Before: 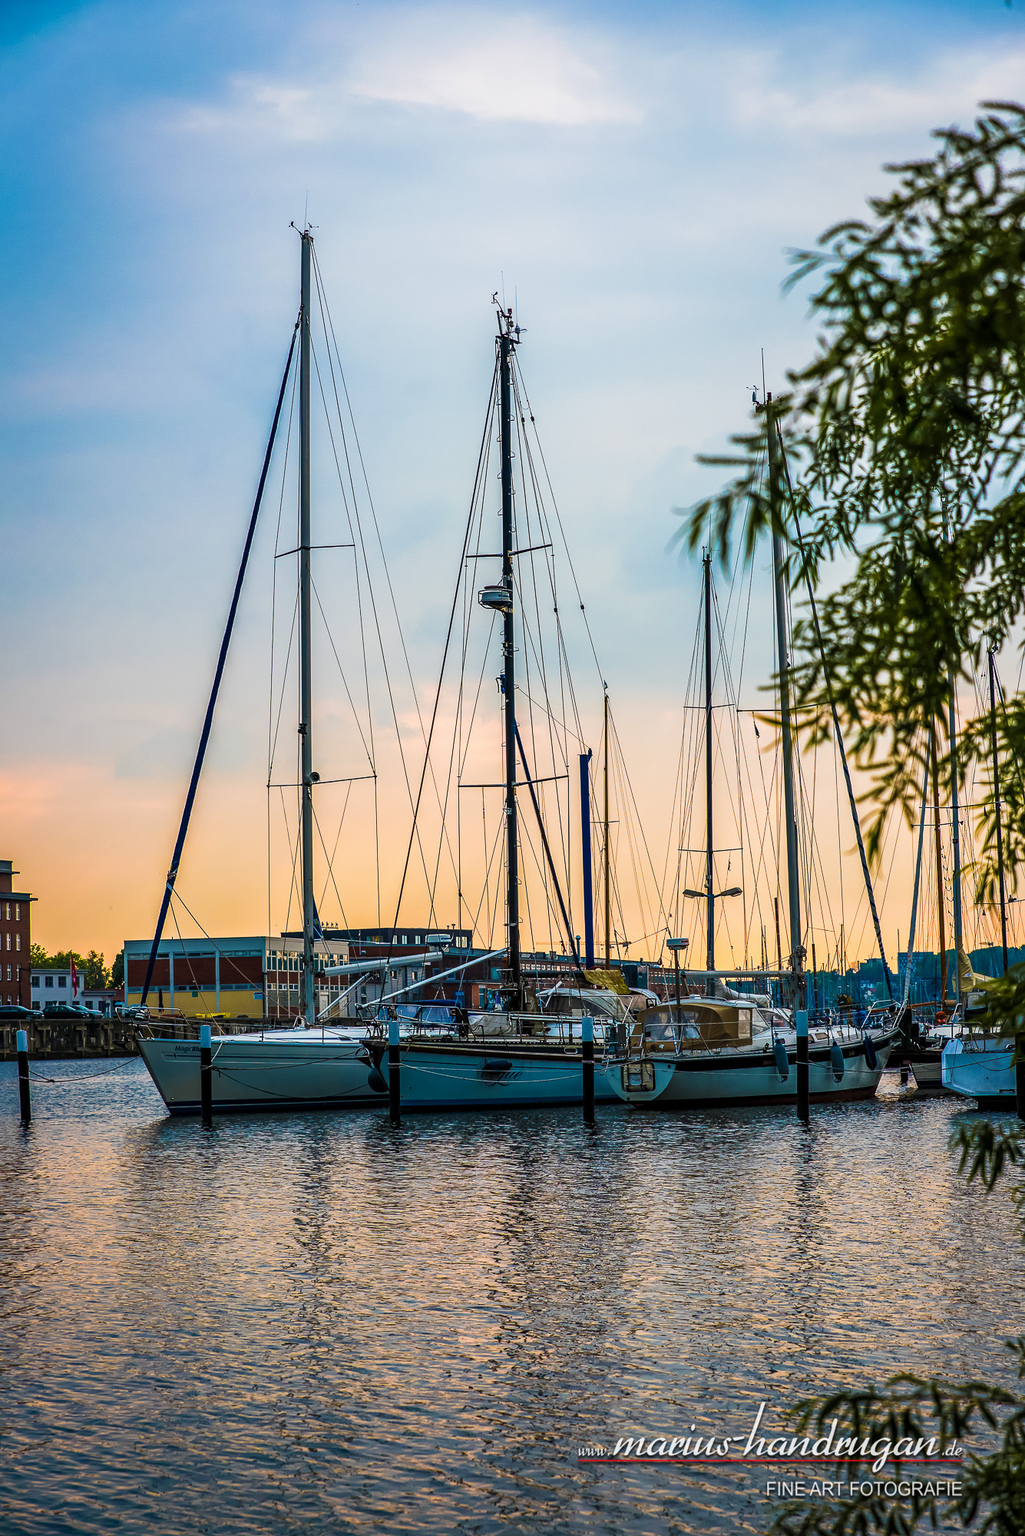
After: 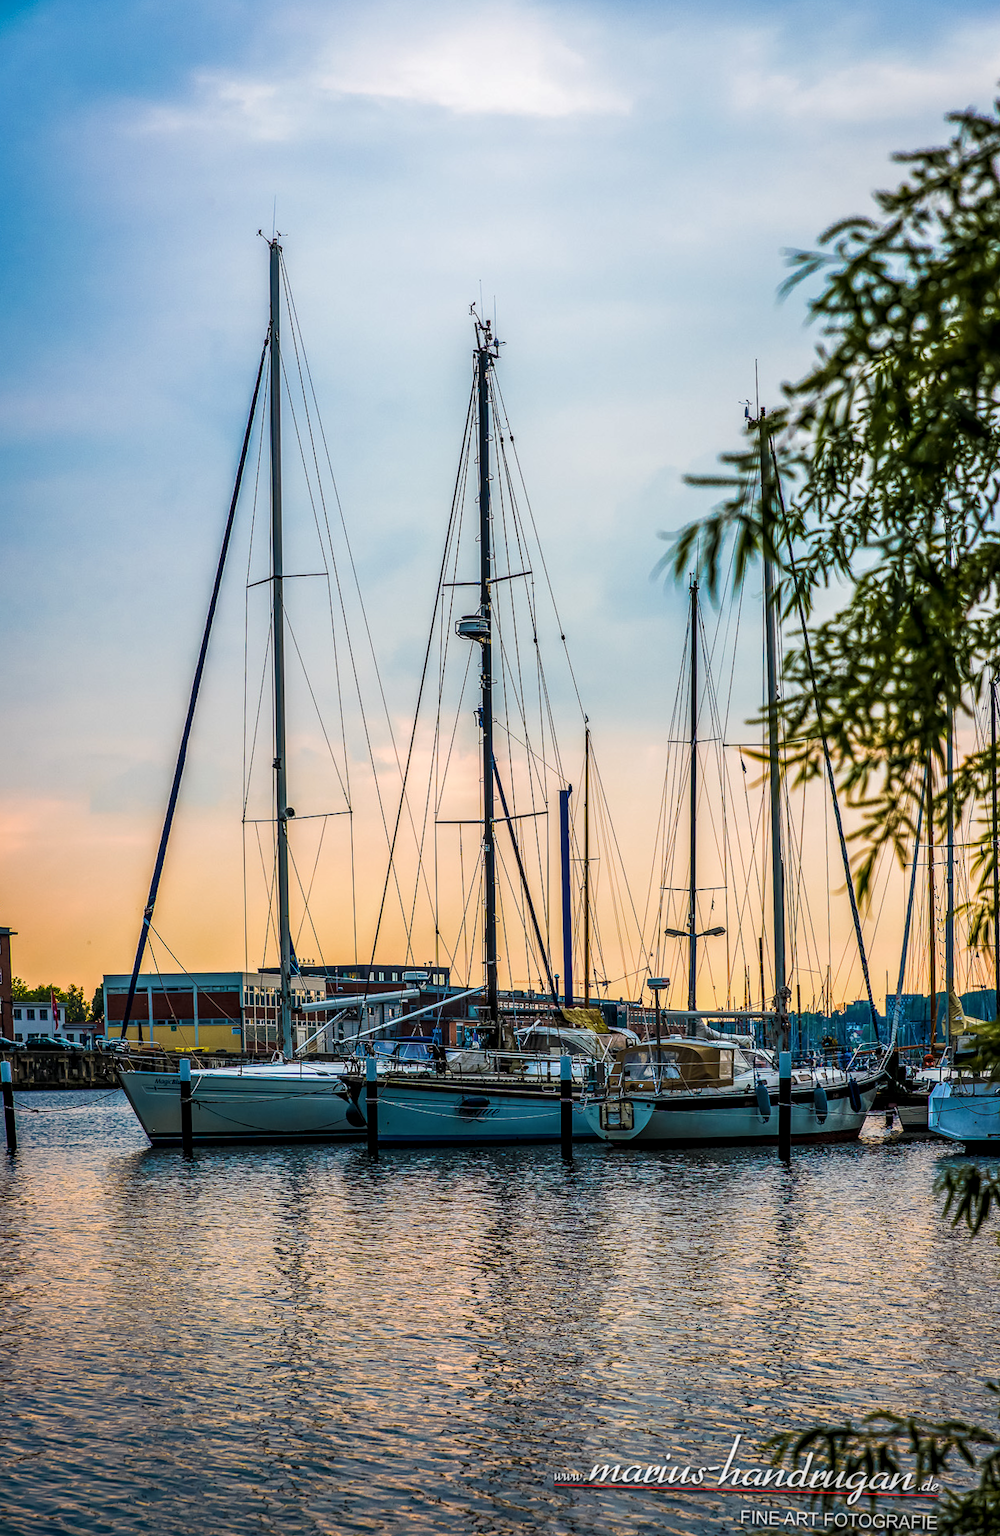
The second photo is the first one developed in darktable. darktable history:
rotate and perspective: rotation 0.074°, lens shift (vertical) 0.096, lens shift (horizontal) -0.041, crop left 0.043, crop right 0.952, crop top 0.024, crop bottom 0.979
local contrast: detail 130%
